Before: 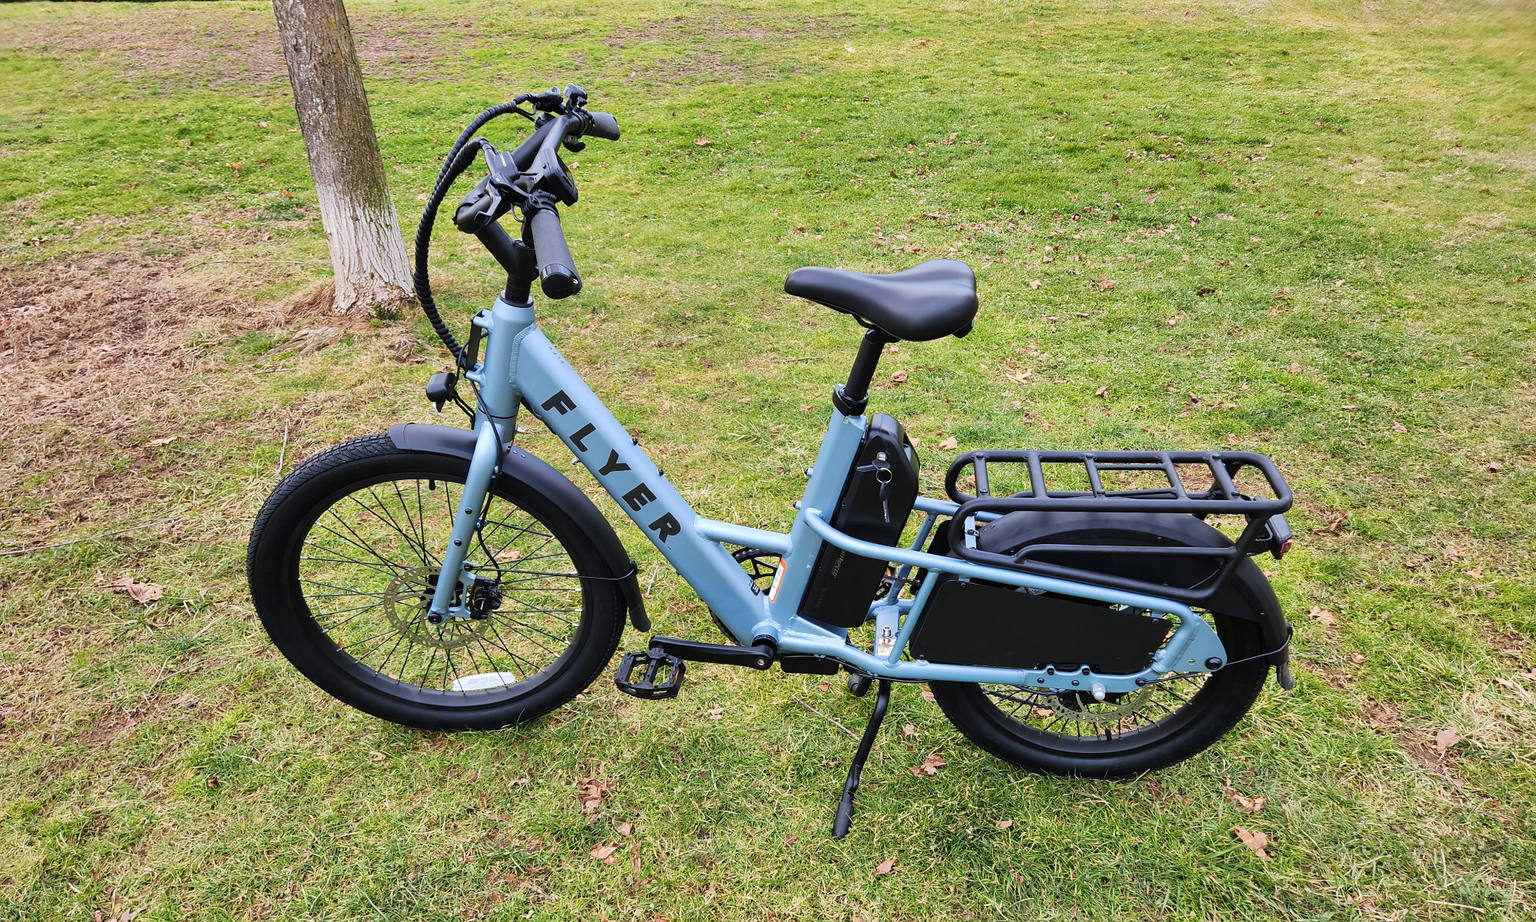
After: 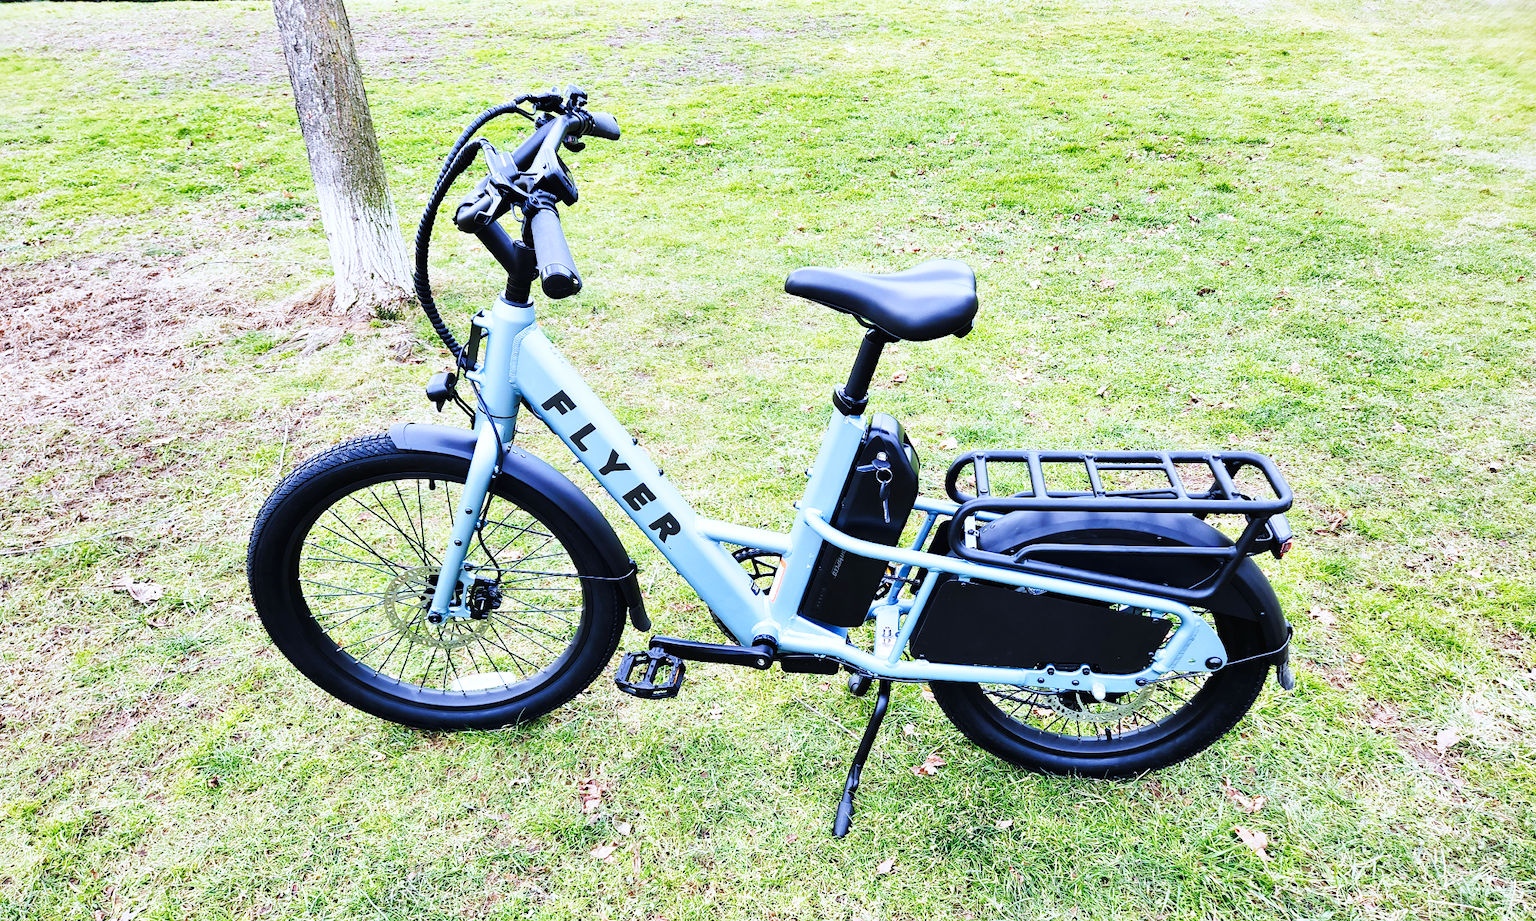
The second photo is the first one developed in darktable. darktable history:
base curve: curves: ch0 [(0, 0.003) (0.001, 0.002) (0.006, 0.004) (0.02, 0.022) (0.048, 0.086) (0.094, 0.234) (0.162, 0.431) (0.258, 0.629) (0.385, 0.8) (0.548, 0.918) (0.751, 0.988) (1, 1)], preserve colors none
tone equalizer: on, module defaults
white balance: red 0.871, blue 1.249
